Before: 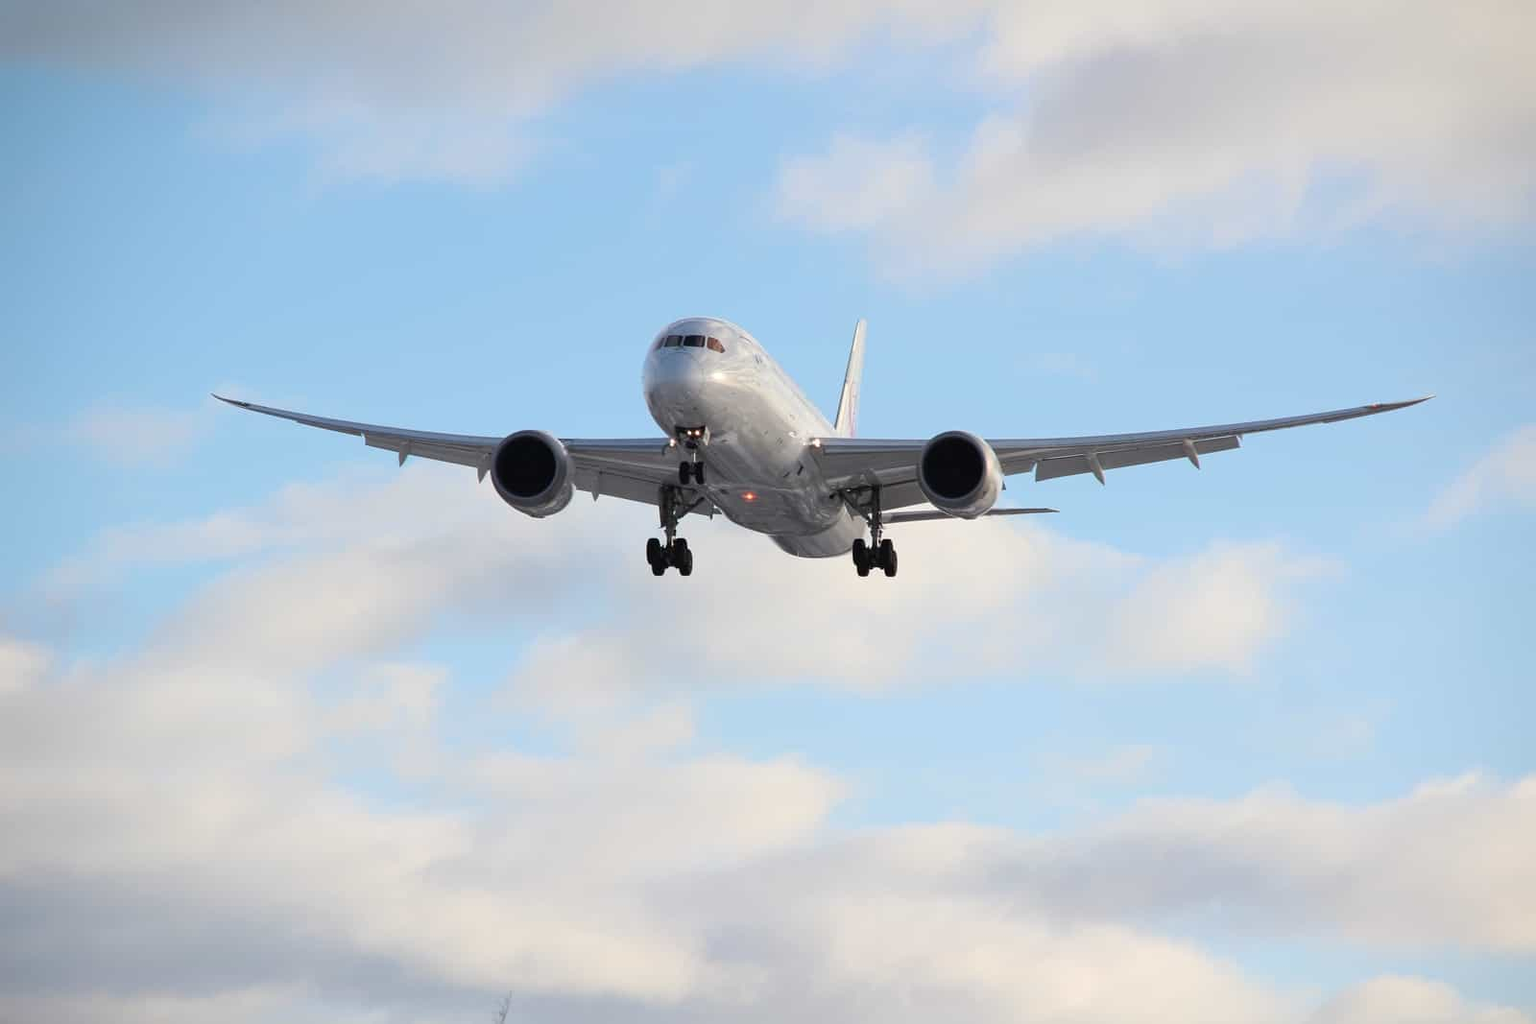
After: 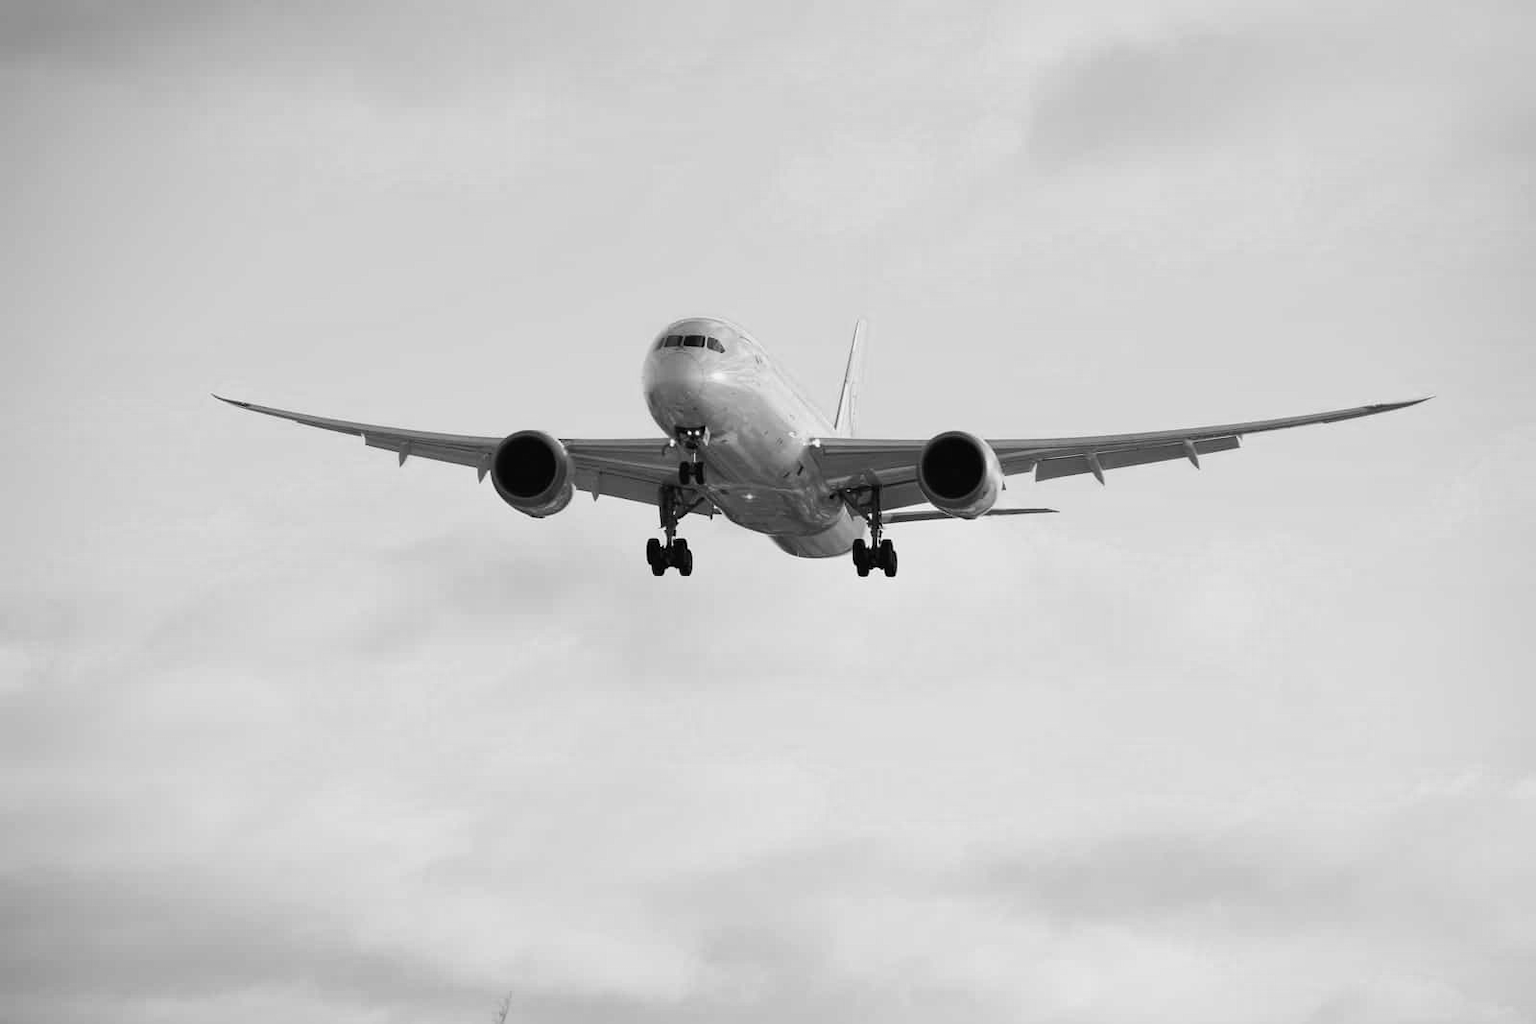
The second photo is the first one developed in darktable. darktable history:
color calibration: output gray [0.253, 0.26, 0.487, 0], gray › normalize channels true, illuminant same as pipeline (D50), adaptation XYZ, x 0.346, y 0.359, gamut compression 0
contrast brightness saturation: contrast 0.14
color zones: curves: ch1 [(0.24, 0.629) (0.75, 0.5)]; ch2 [(0.255, 0.454) (0.745, 0.491)], mix 102.12%
